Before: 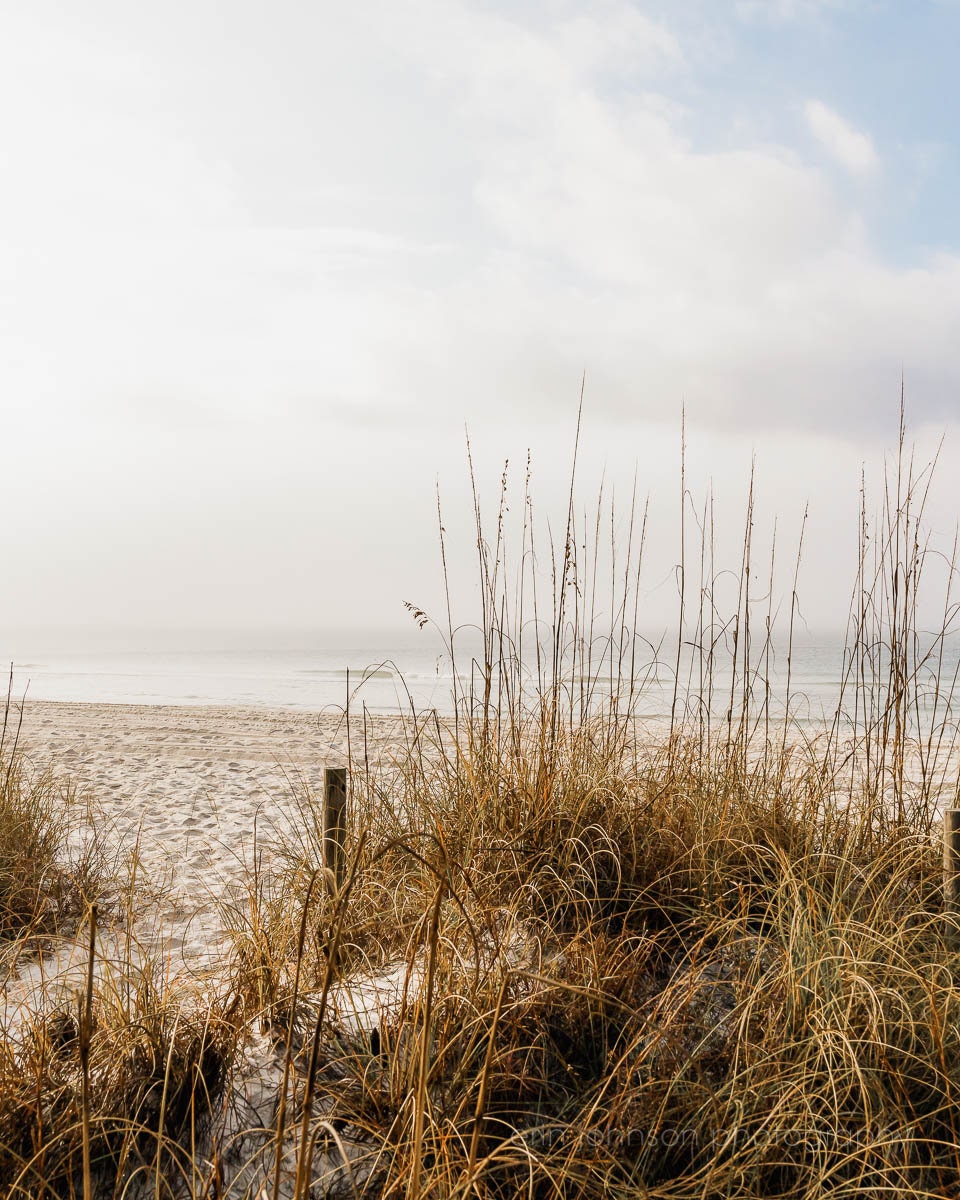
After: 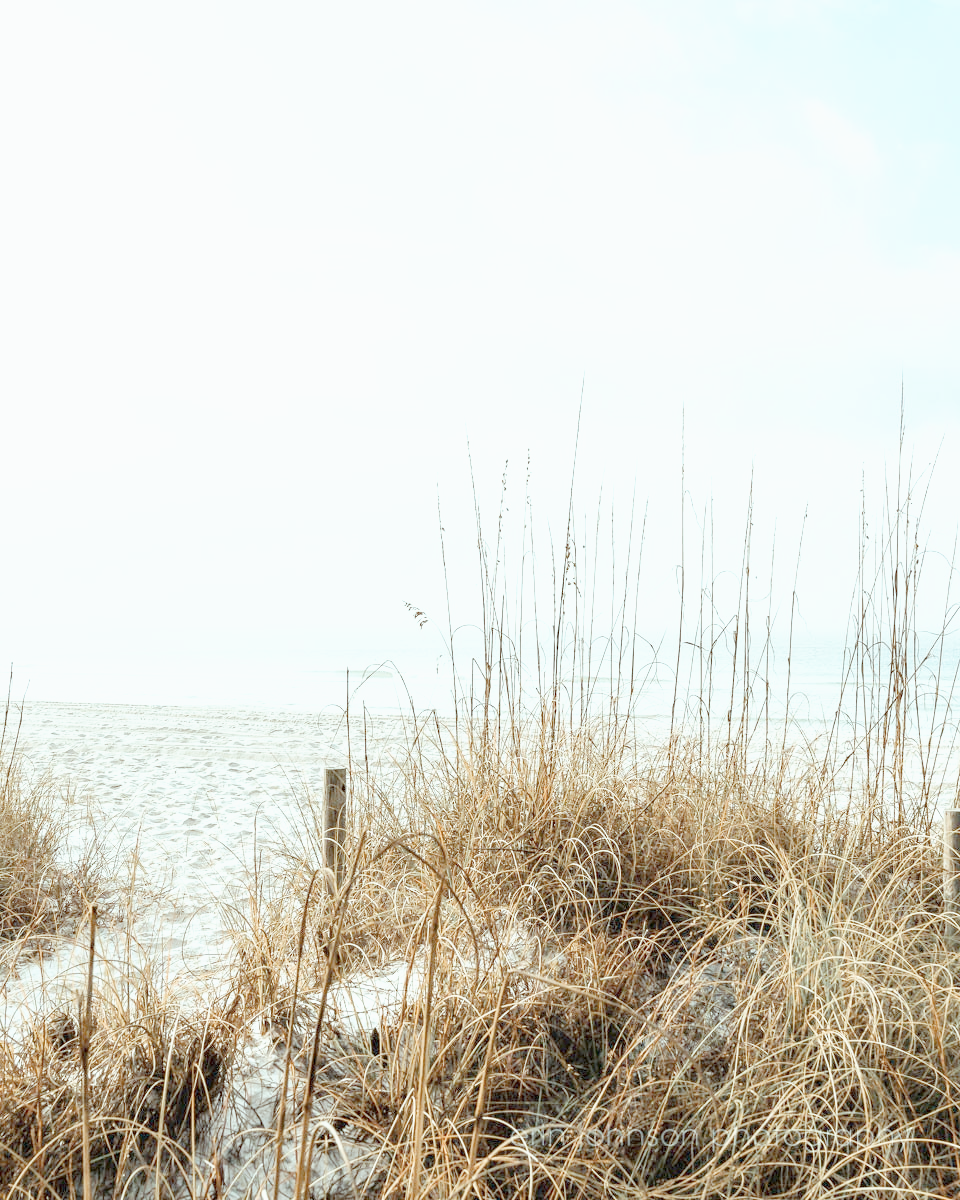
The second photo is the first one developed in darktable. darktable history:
tone curve: curves: ch0 [(0, 0) (0.003, 0.002) (0.011, 0.009) (0.025, 0.021) (0.044, 0.037) (0.069, 0.058) (0.1, 0.083) (0.136, 0.122) (0.177, 0.165) (0.224, 0.216) (0.277, 0.277) (0.335, 0.344) (0.399, 0.418) (0.468, 0.499) (0.543, 0.586) (0.623, 0.679) (0.709, 0.779) (0.801, 0.877) (0.898, 0.977) (1, 1)], preserve colors none
color look up table: target L [88.35, 79.37, 67.91, 63.47, 52.11, 37.34, 198.03, 92.36, 90.31, 77.66, 74.2, 80.15, 68.15, 67.08, 66.85, 59.32, 52.97, 55.94, 52, 41.59, 33.15, 85.83, 80.71, 80.59, 74.83, 68, 58.13, 55.32, 55.86, 56.21, 49.24, 39.44, 29.35, 25.72, 27.12, 20.85, 17.67, 13.76, 11.77, 81.36, 81.87, 80.84, 80.93, 81.09, 81.18, 71.65, 65.63, 54.63, 49.88], target a [-7.047, -6.943, -18.18, -44, -37.95, -10.91, 0, -0.001, -8.111, 7.802, 6.766, -3.417, 28.46, 19.76, 9.687, 31.12, 39.48, 34.34, 36, 36.8, 11.69, -7.662, -3.63, -7.204, -6.254, -5.774, -0.327, 30.35, 16.47, -9.484, -2.86, 6.977, -1.276, 12.43, 11.61, -1.176, -0.378, -0.099, -0.291, -8.849, -12.72, -9.136, -8.737, -10.93, -9.939, -31.94, -28.09, -21.21, -9.687], target b [-2.798, -2.958, 40.1, 15.6, 20.29, 16.16, 0.001, 0.005, -2.993, 57.5, 55.01, -2.358, 50.18, 52.57, 10.07, 48.09, 28.44, 4.099, 20.62, 28.41, 14.04, -3.679, -3.012, -2.915, -2.811, -2.004, -18.53, -4.275, -18.82, -38.19, -0.463, -35.93, -0.878, -10.01, -35.64, 0.186, -0.941, 0.003, 1.078, -4.645, -7.38, -5.239, -5.141, -6.009, -8.132, -8.574, -27.24, -25.75, -19.97], num patches 49
